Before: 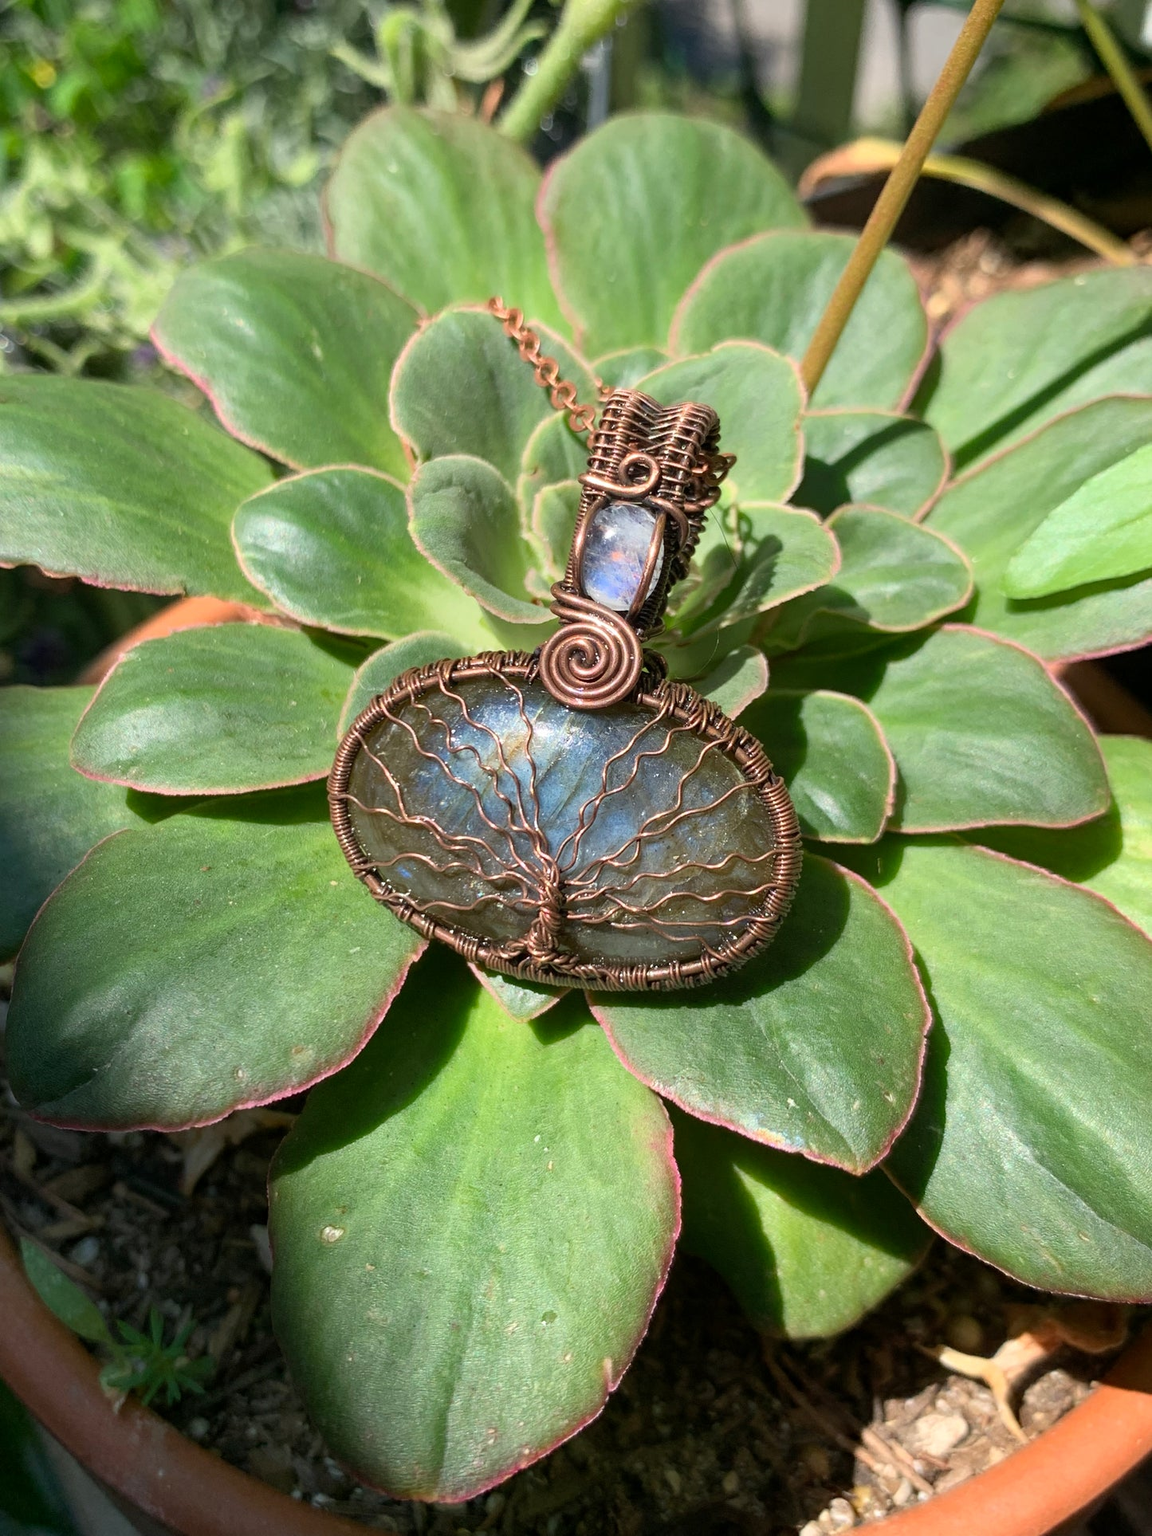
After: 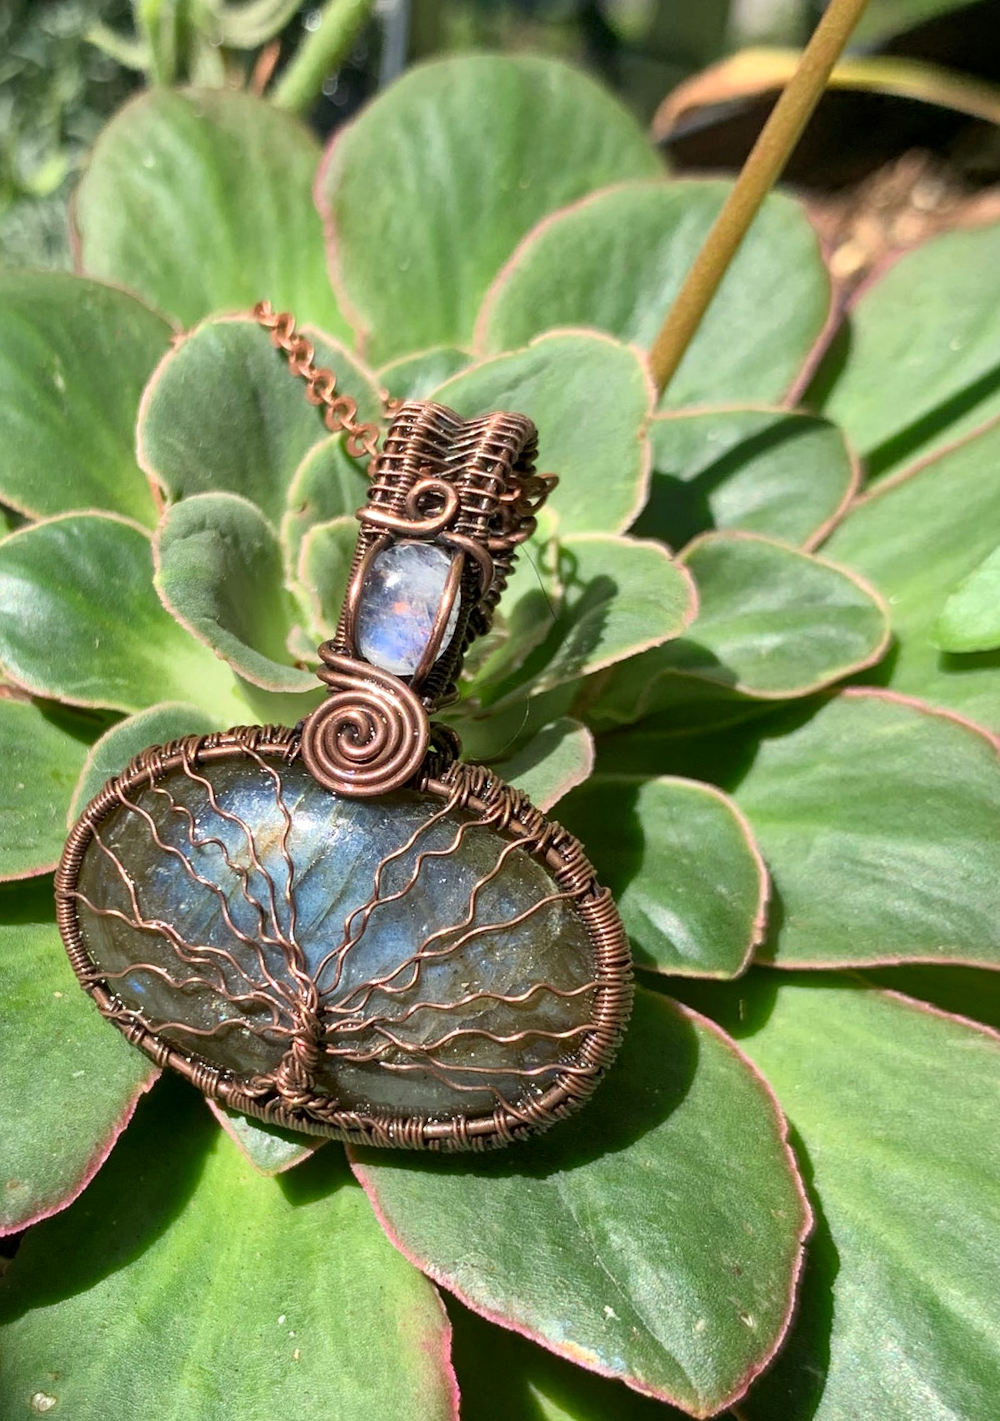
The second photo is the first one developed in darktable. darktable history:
crop: left 18.479%, right 12.2%, bottom 13.971%
rotate and perspective: rotation 1.69°, lens shift (vertical) -0.023, lens shift (horizontal) -0.291, crop left 0.025, crop right 0.988, crop top 0.092, crop bottom 0.842
local contrast: mode bilateral grid, contrast 20, coarseness 50, detail 132%, midtone range 0.2
